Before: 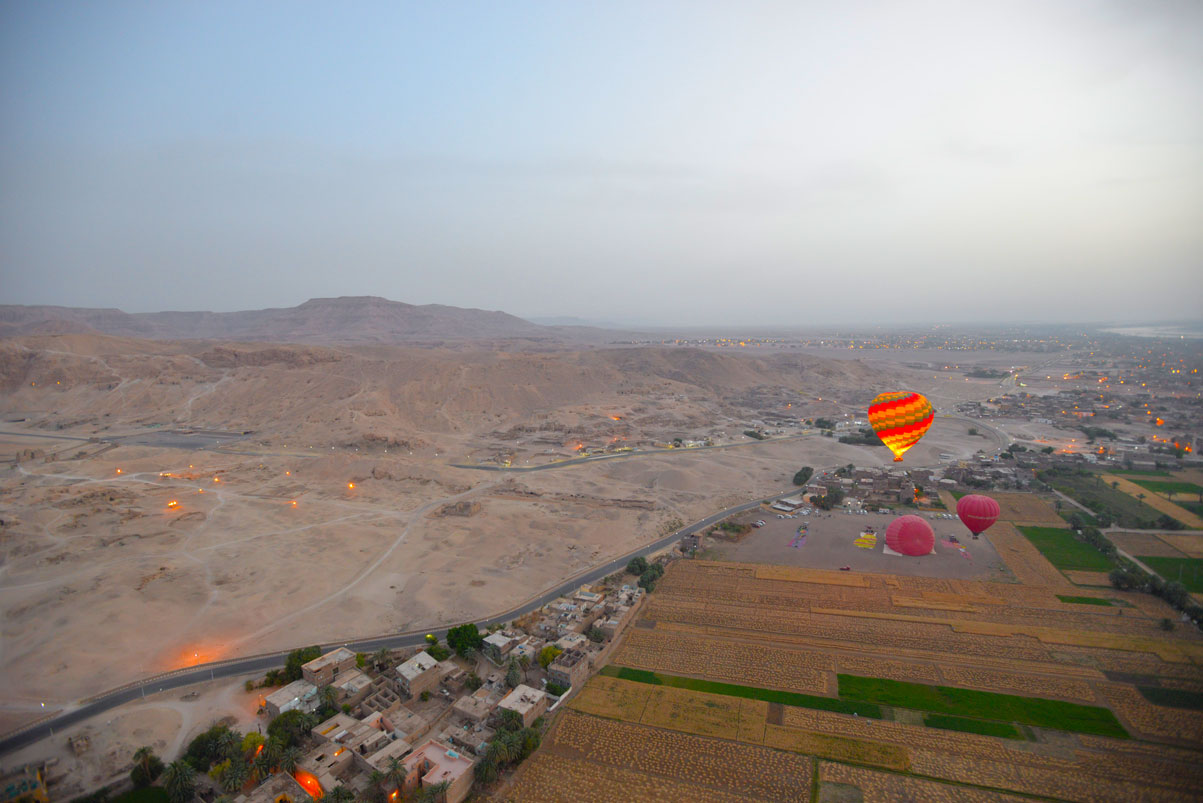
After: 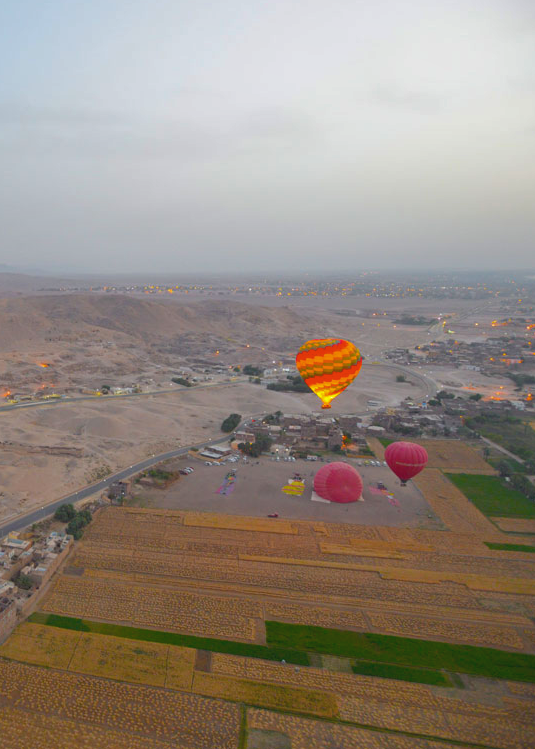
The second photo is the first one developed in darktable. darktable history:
crop: left 47.628%, top 6.643%, right 7.874%
shadows and highlights: on, module defaults
color balance rgb: perceptual saturation grading › global saturation 25%, global vibrance 20%
color correction: saturation 0.8
